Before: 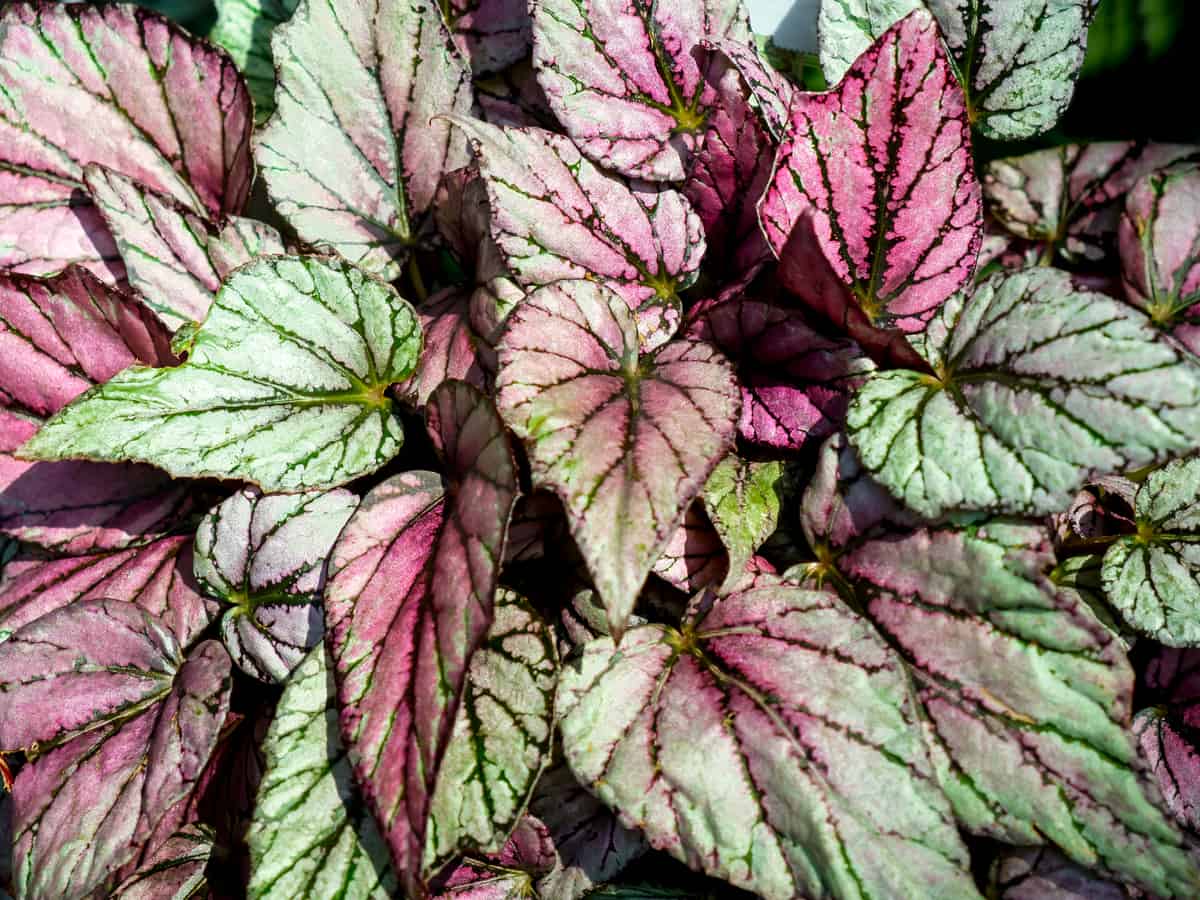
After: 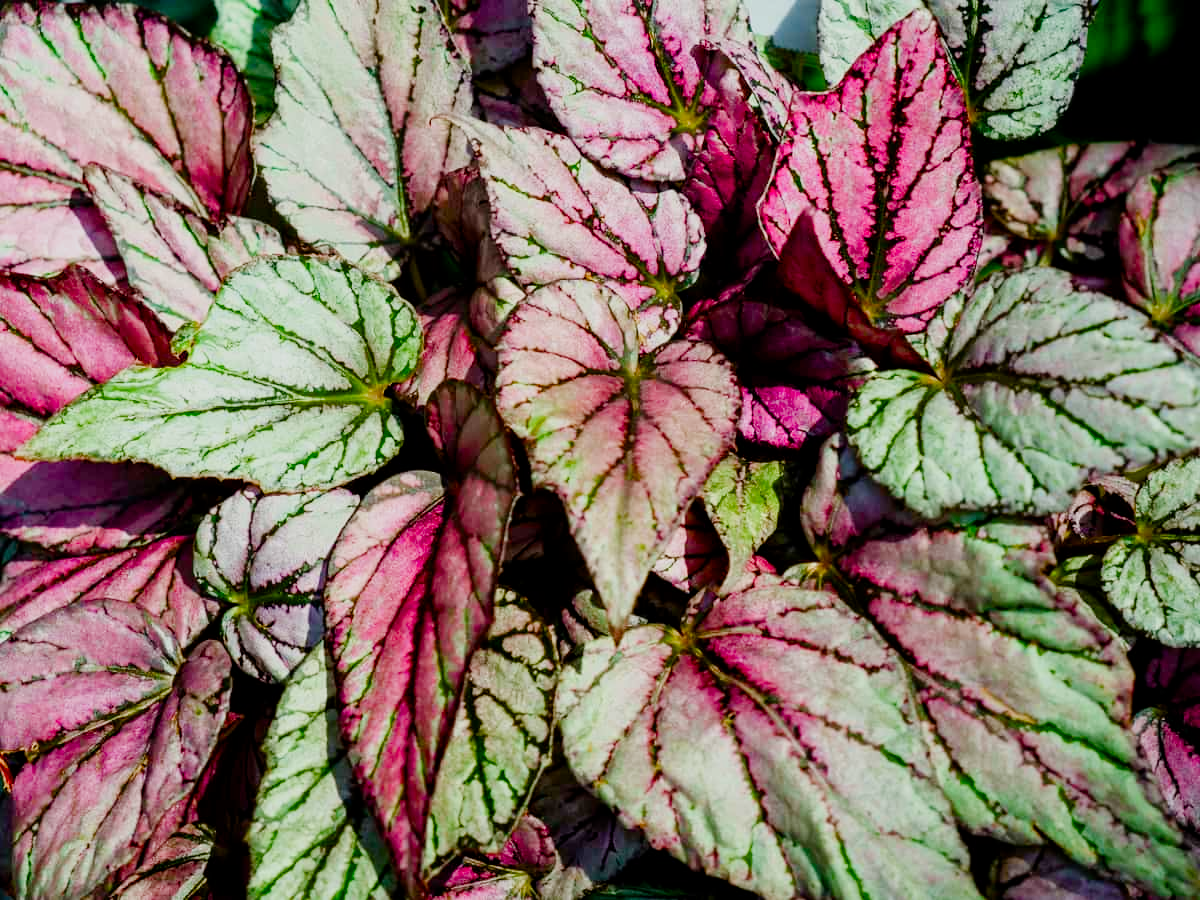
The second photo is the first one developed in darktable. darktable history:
contrast brightness saturation: brightness -0.024, saturation 0.369
color balance rgb: perceptual saturation grading › global saturation 20%, perceptual saturation grading › highlights -49.029%, perceptual saturation grading › shadows 25.317%
levels: levels [0, 0.474, 0.947]
filmic rgb: black relative exposure -7.65 EV, white relative exposure 4.56 EV, hardness 3.61, contrast in shadows safe
